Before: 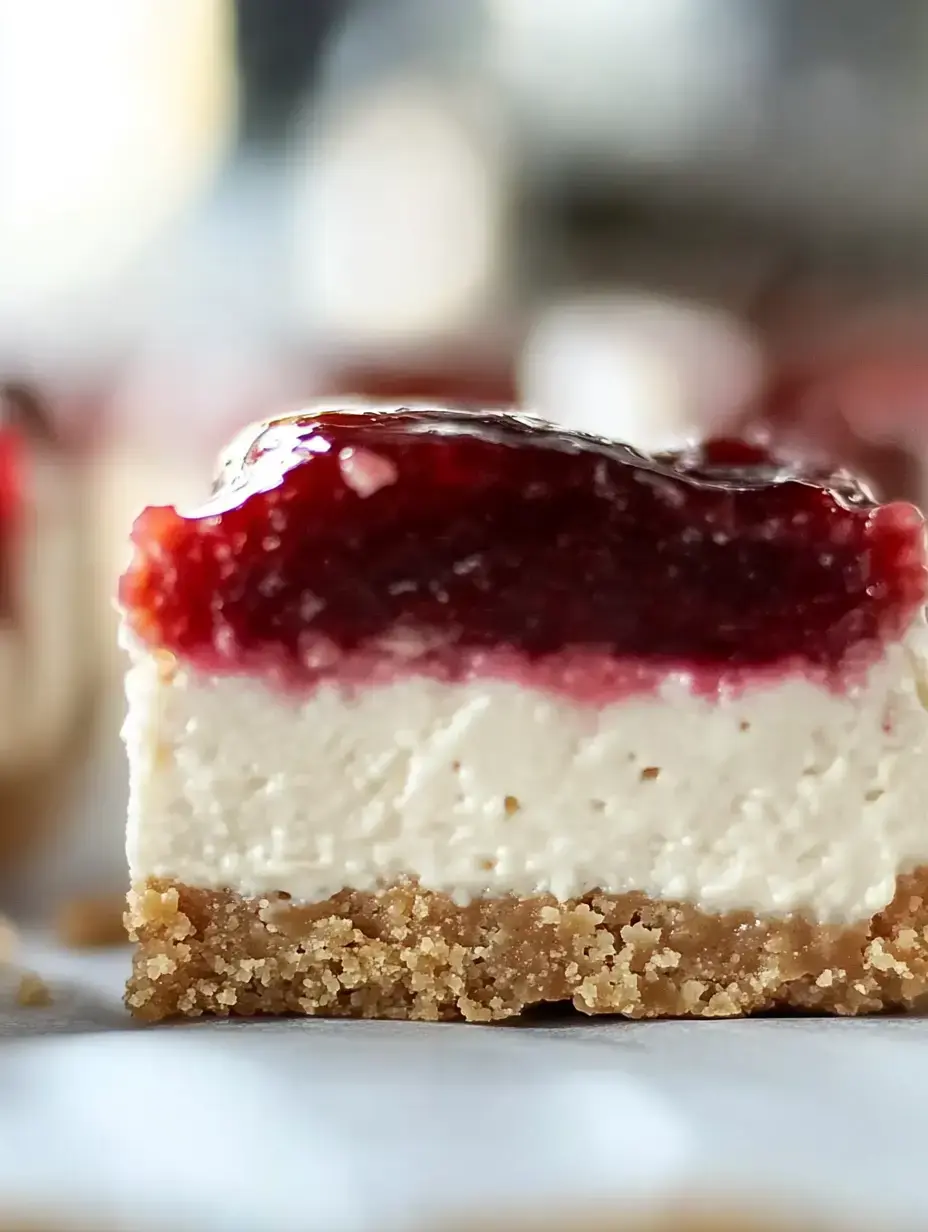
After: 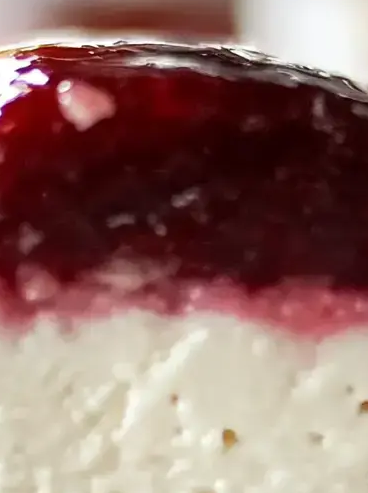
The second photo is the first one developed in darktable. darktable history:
crop: left 30.456%, top 29.856%, right 29.8%, bottom 30.111%
